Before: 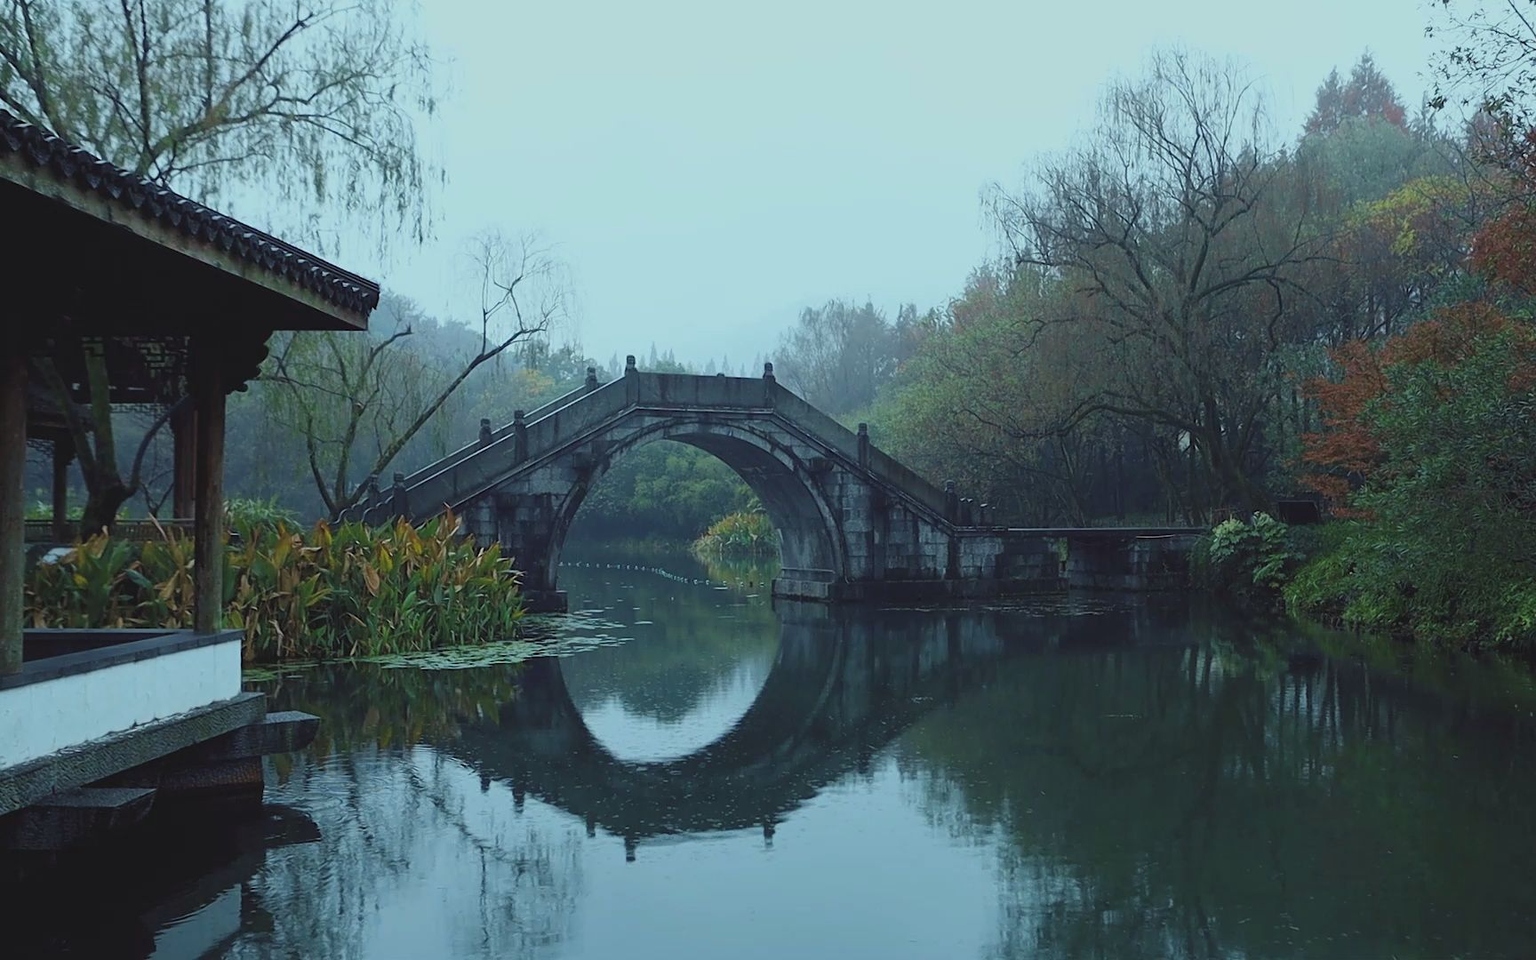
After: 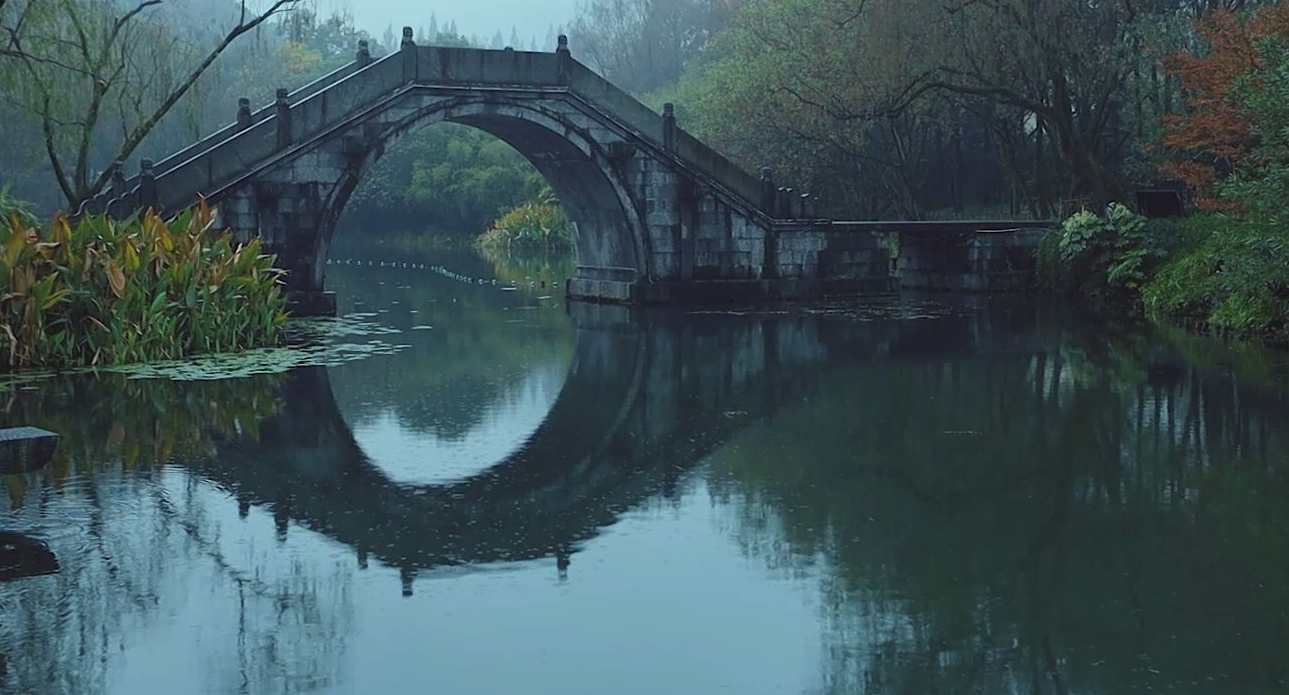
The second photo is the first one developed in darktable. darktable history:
crop and rotate: left 17.515%, top 34.672%, right 7.88%, bottom 0.974%
